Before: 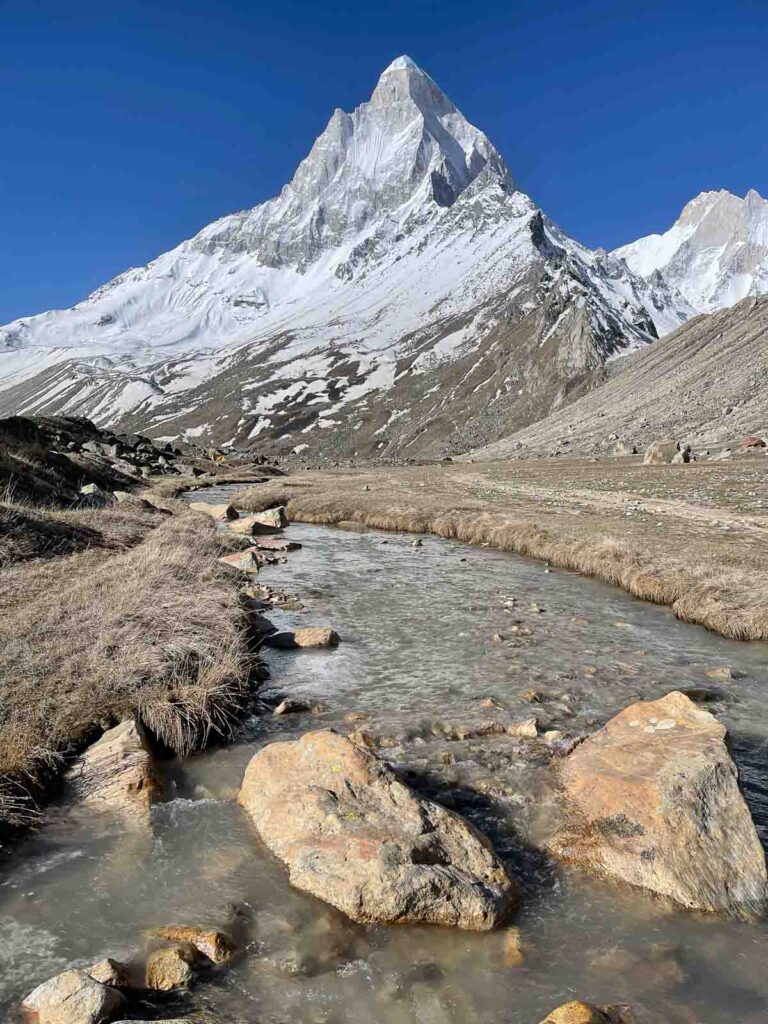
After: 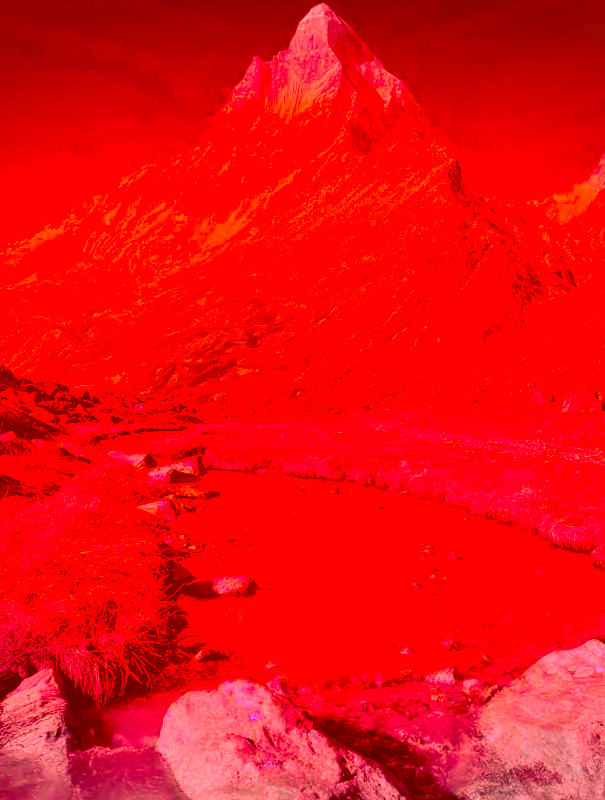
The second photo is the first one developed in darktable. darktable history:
vignetting: fall-off start 100%, brightness -0.282, width/height ratio 1.31
crop and rotate: left 10.77%, top 5.1%, right 10.41%, bottom 16.76%
color correction: highlights a* -39.68, highlights b* -40, shadows a* -40, shadows b* -40, saturation -3
